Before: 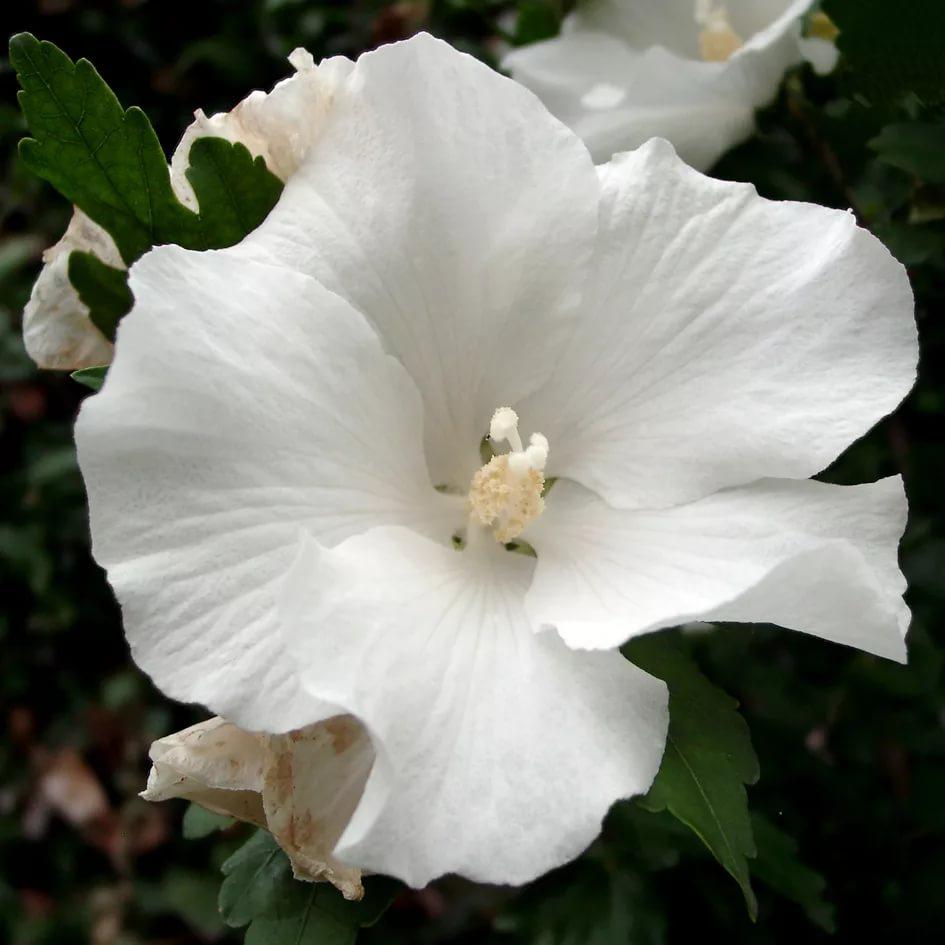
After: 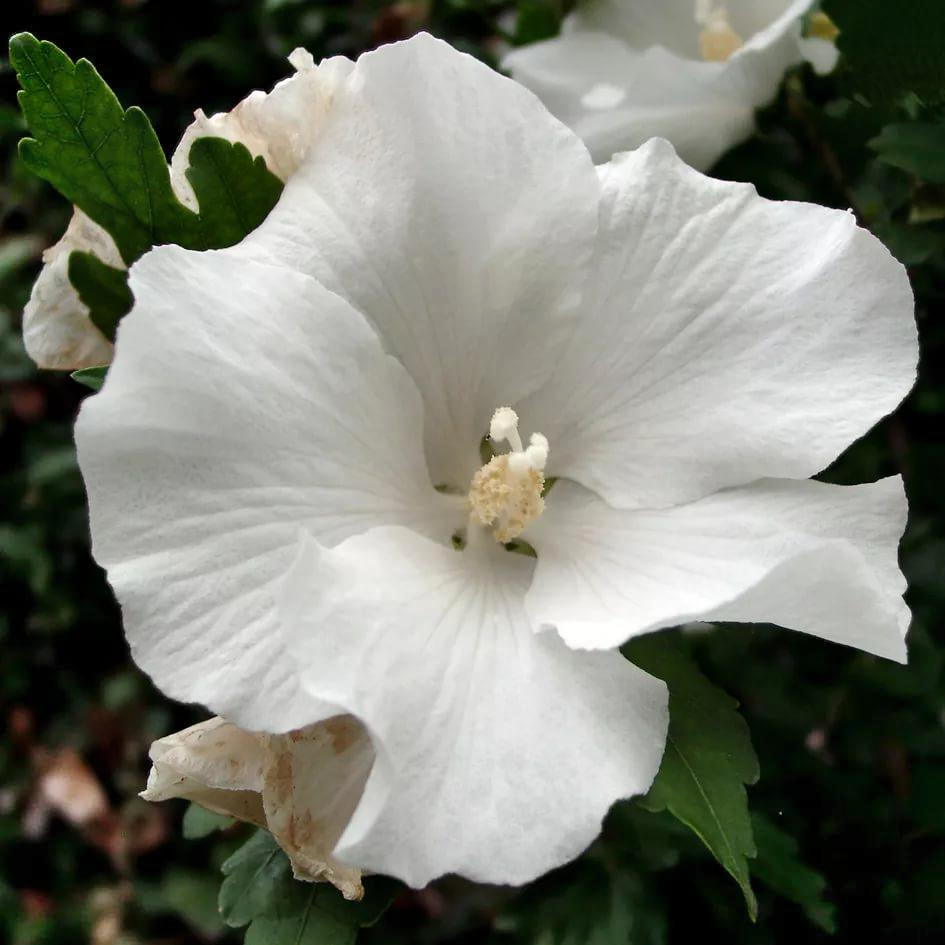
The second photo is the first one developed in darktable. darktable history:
shadows and highlights: low approximation 0.01, soften with gaussian
tone equalizer: on, module defaults
